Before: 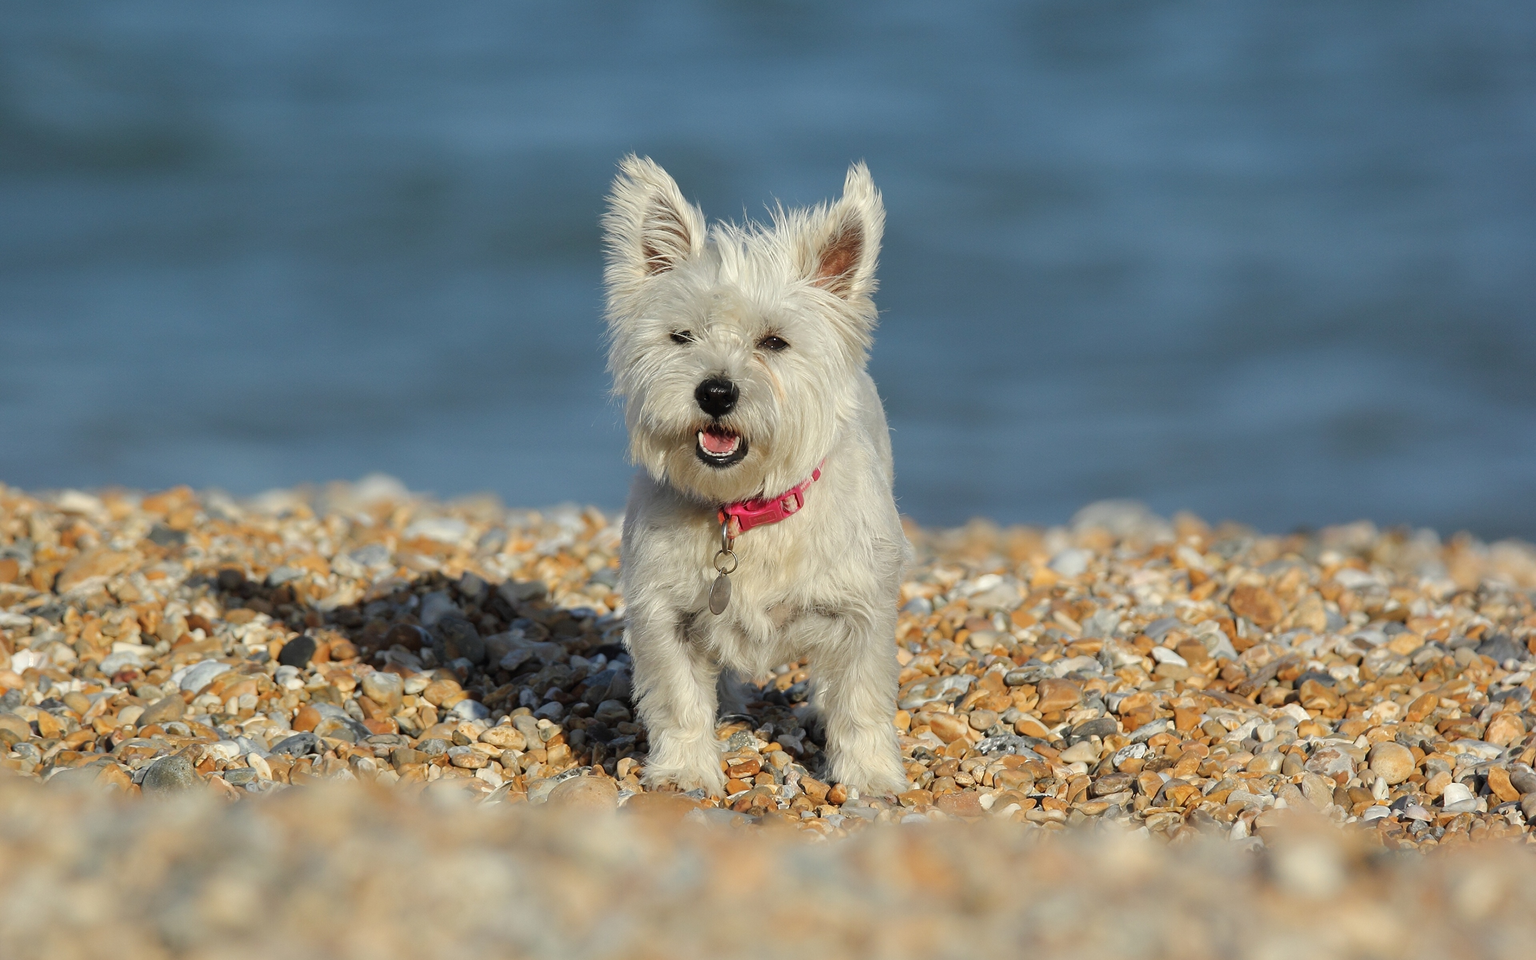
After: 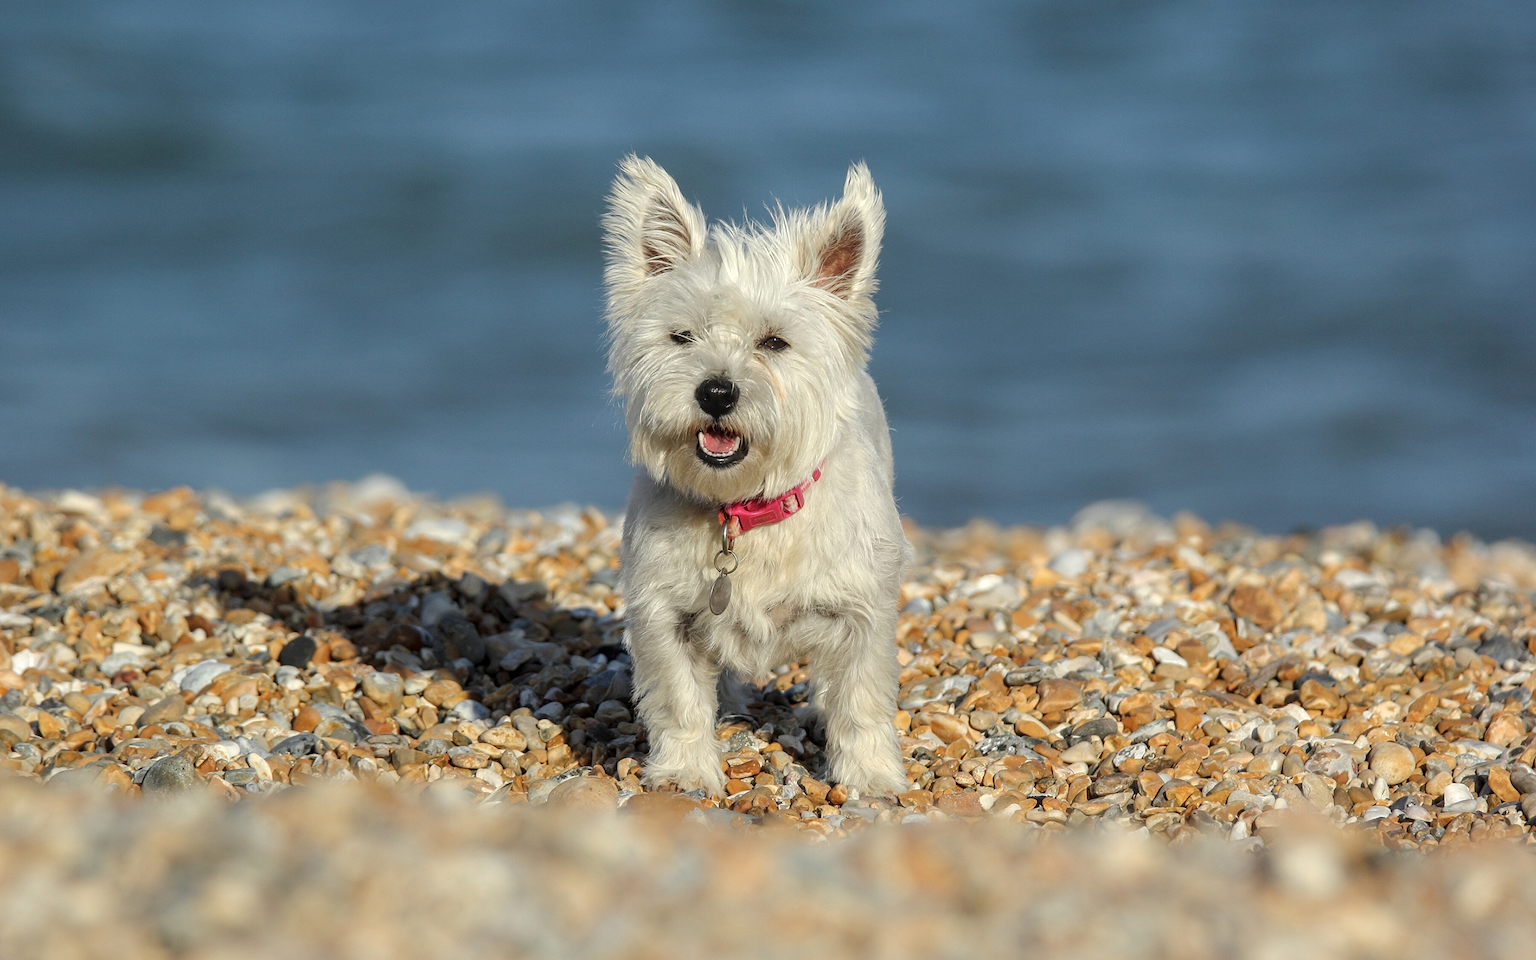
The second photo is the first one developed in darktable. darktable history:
local contrast: on, module defaults
shadows and highlights: radius 93.07, shadows -14.46, white point adjustment 0.23, highlights 31.48, compress 48.23%, highlights color adjustment 52.79%, soften with gaussian
